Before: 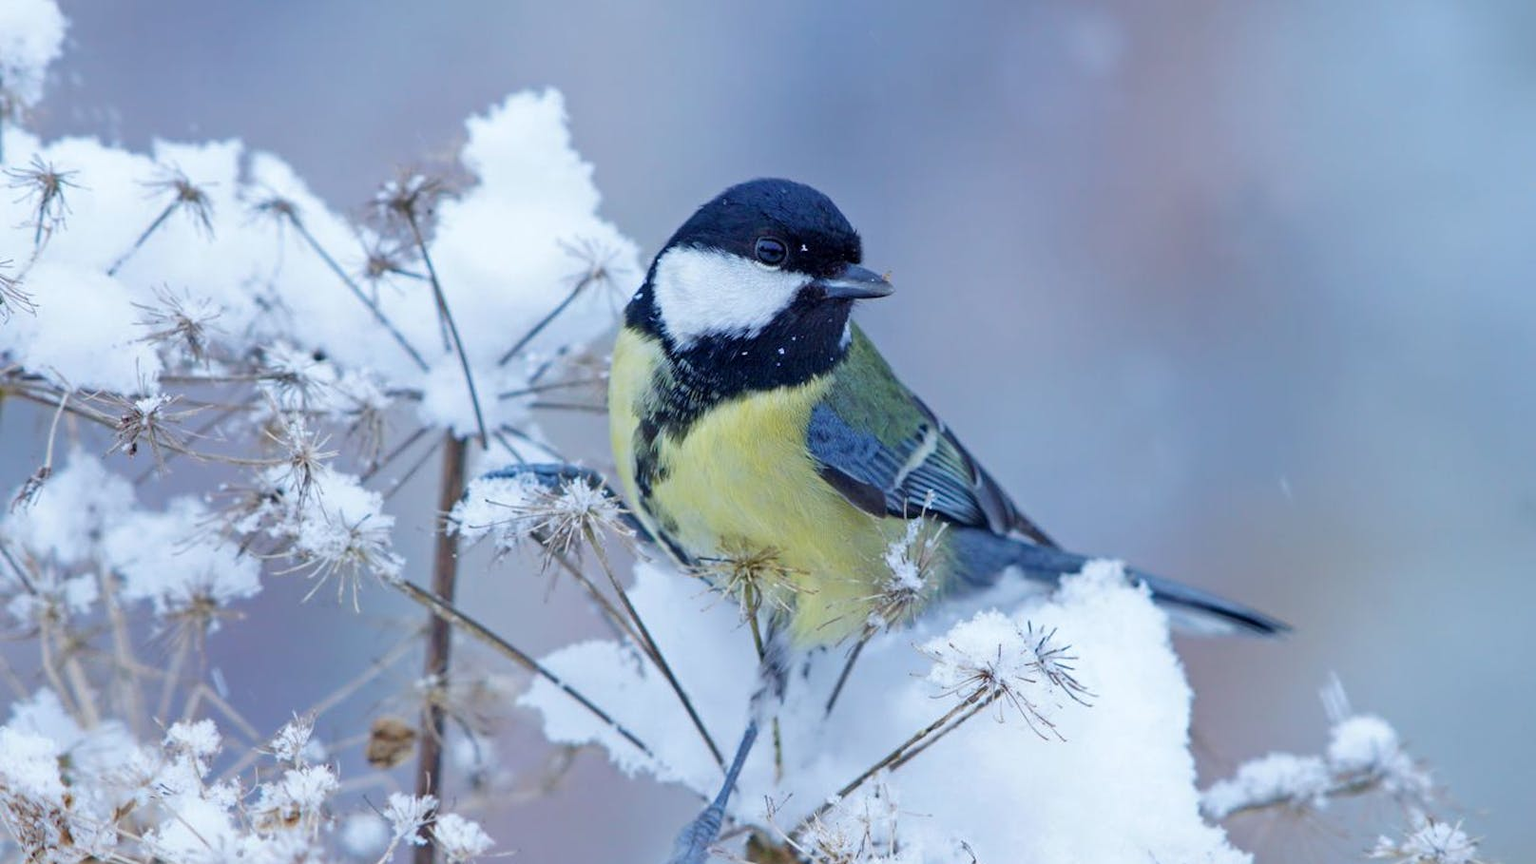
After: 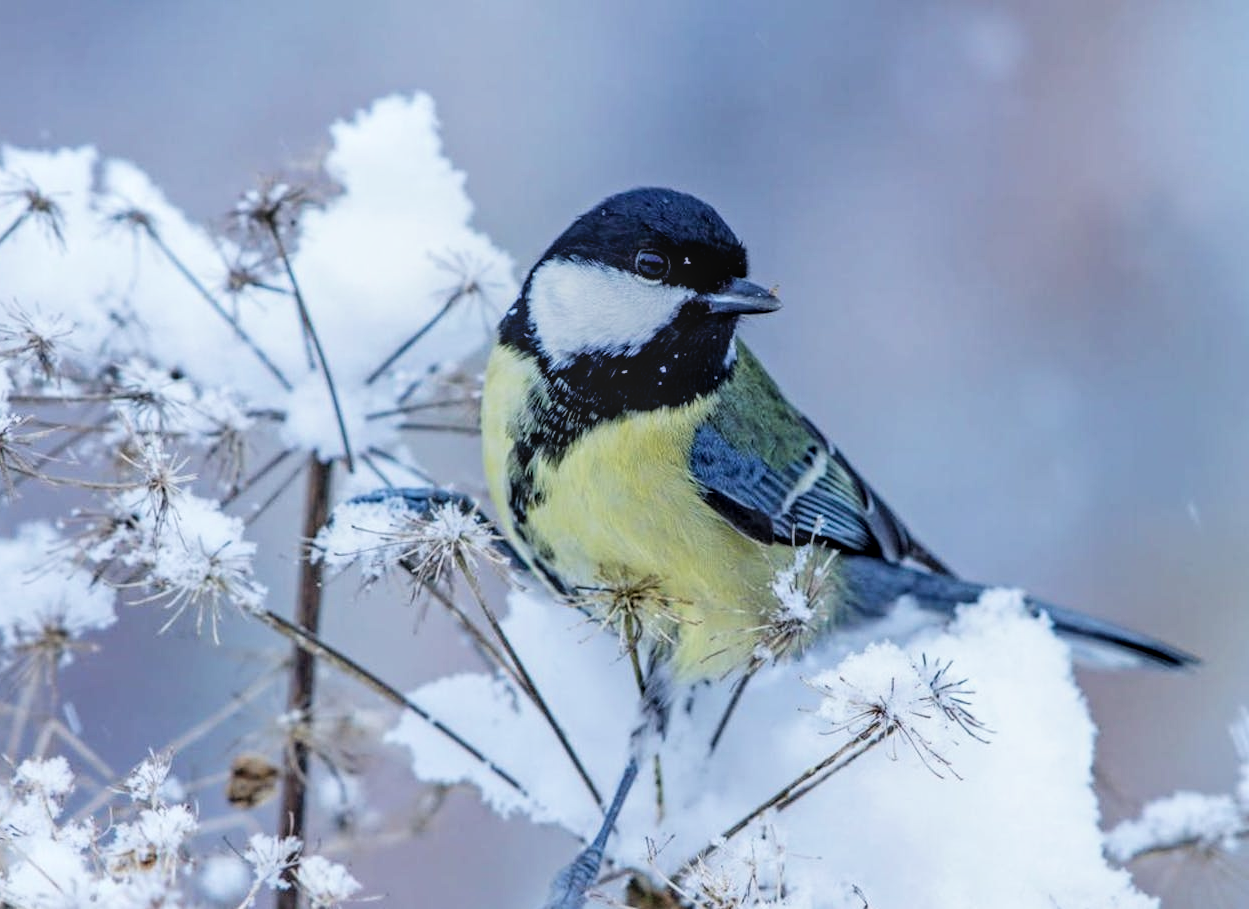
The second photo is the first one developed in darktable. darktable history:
filmic rgb: black relative exposure -4 EV, white relative exposure 2.99 EV, hardness 2.99, contrast 1.389
local contrast: highlights 1%, shadows 2%, detail 133%
crop: left 9.847%, right 12.802%
